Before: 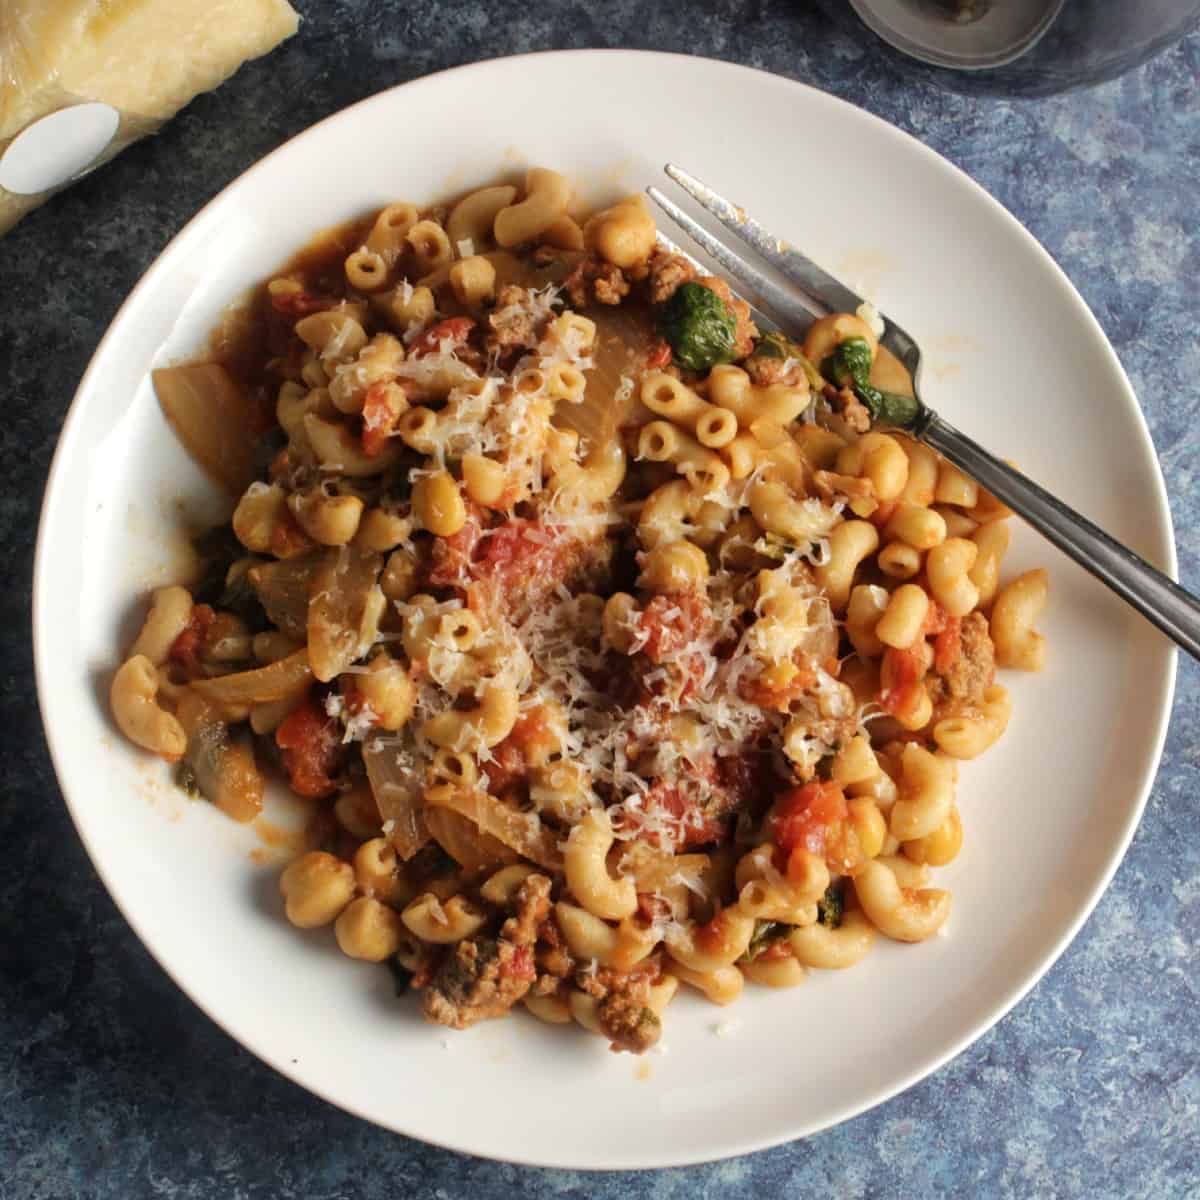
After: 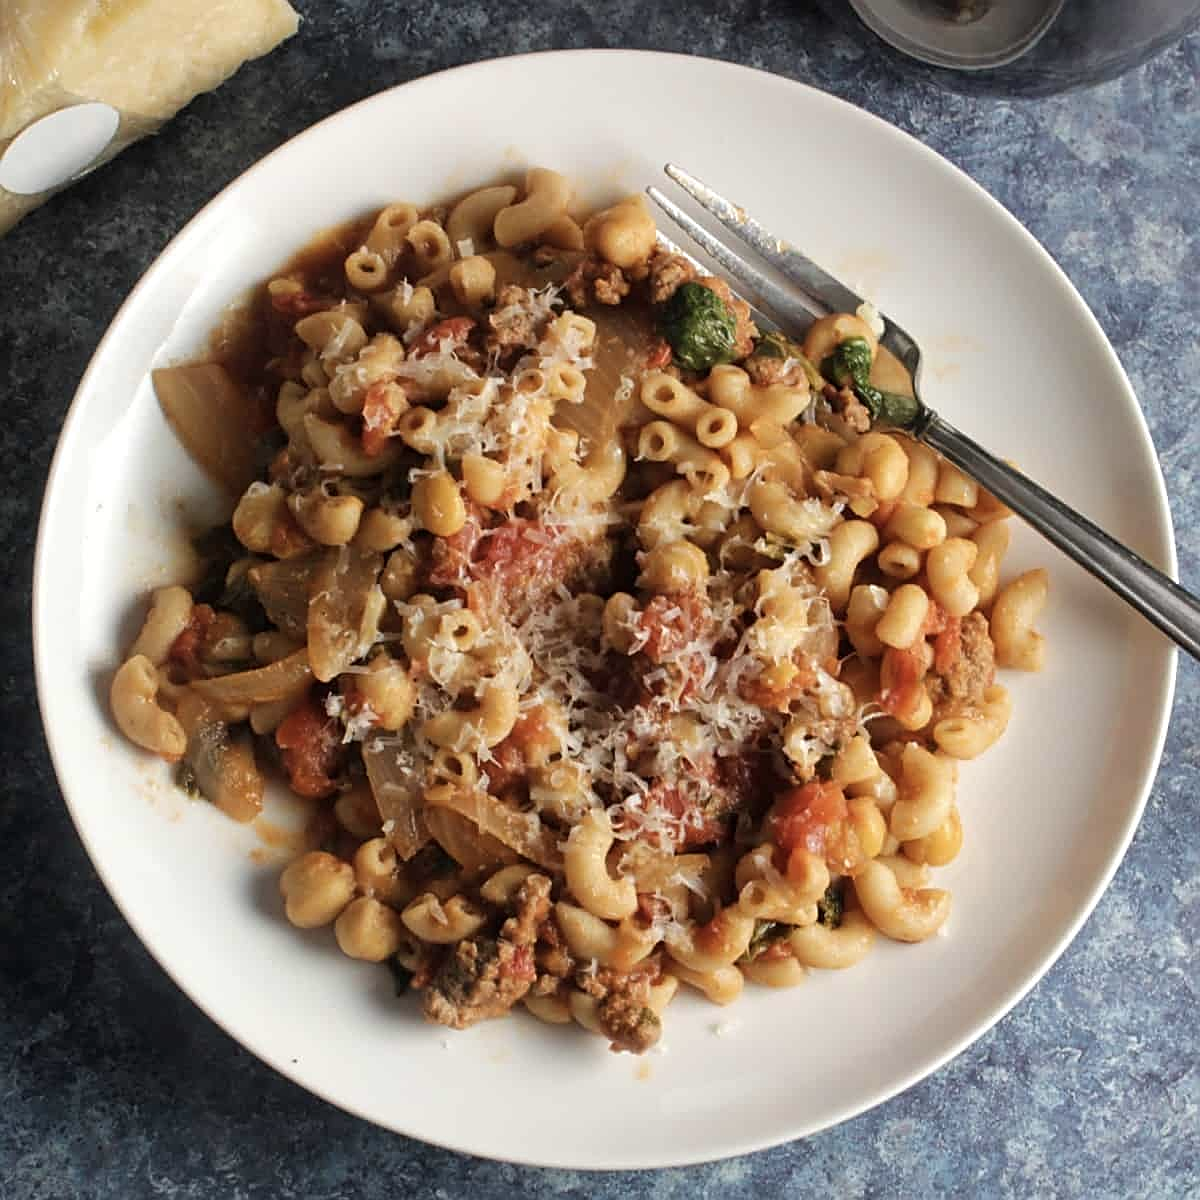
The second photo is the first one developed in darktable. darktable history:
contrast brightness saturation: saturation -0.17
sharpen: on, module defaults
